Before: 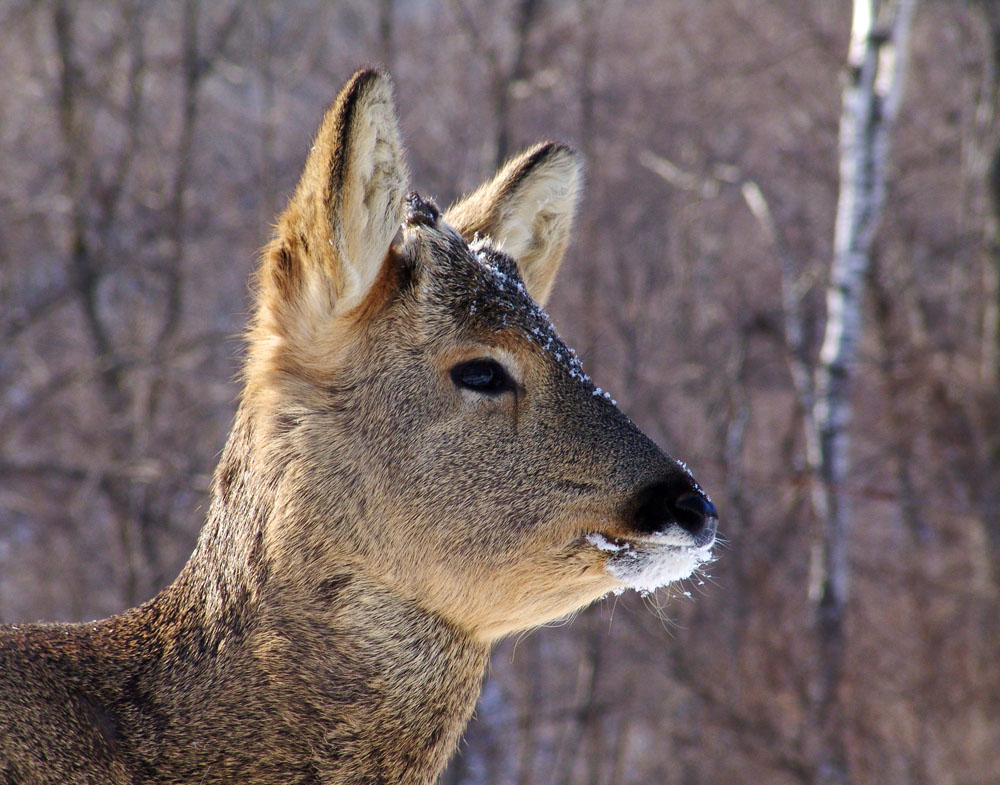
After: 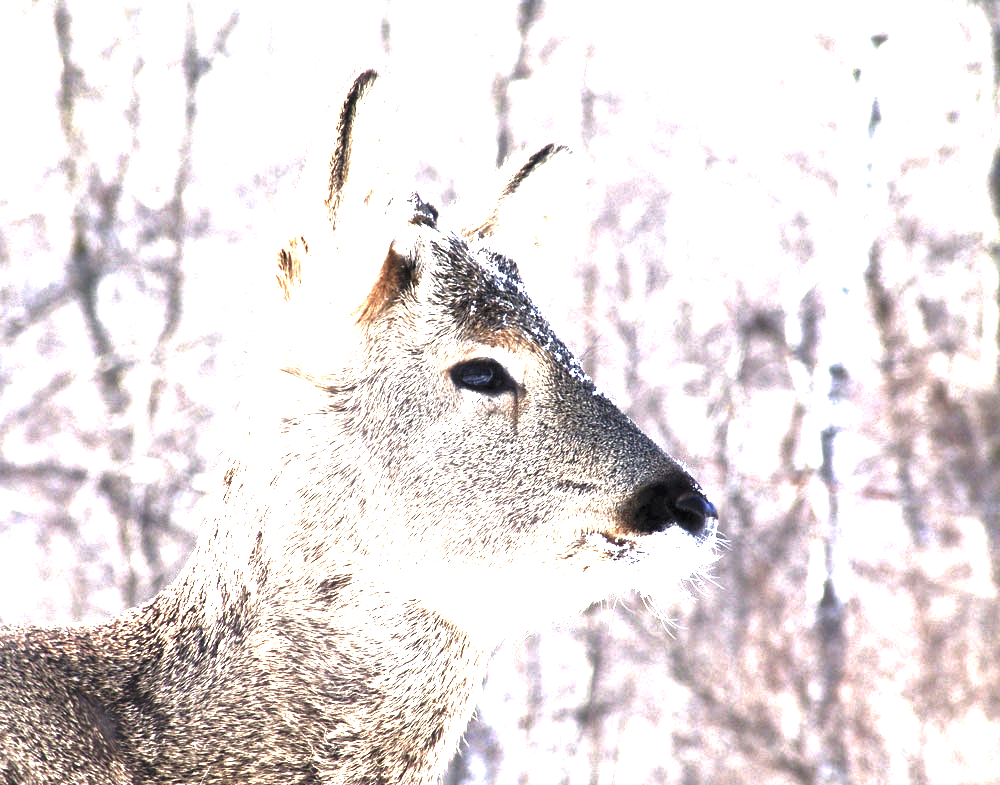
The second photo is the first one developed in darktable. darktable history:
contrast brightness saturation: contrast 0.57, brightness 0.57, saturation -0.34
levels: levels [0, 0.281, 0.562]
